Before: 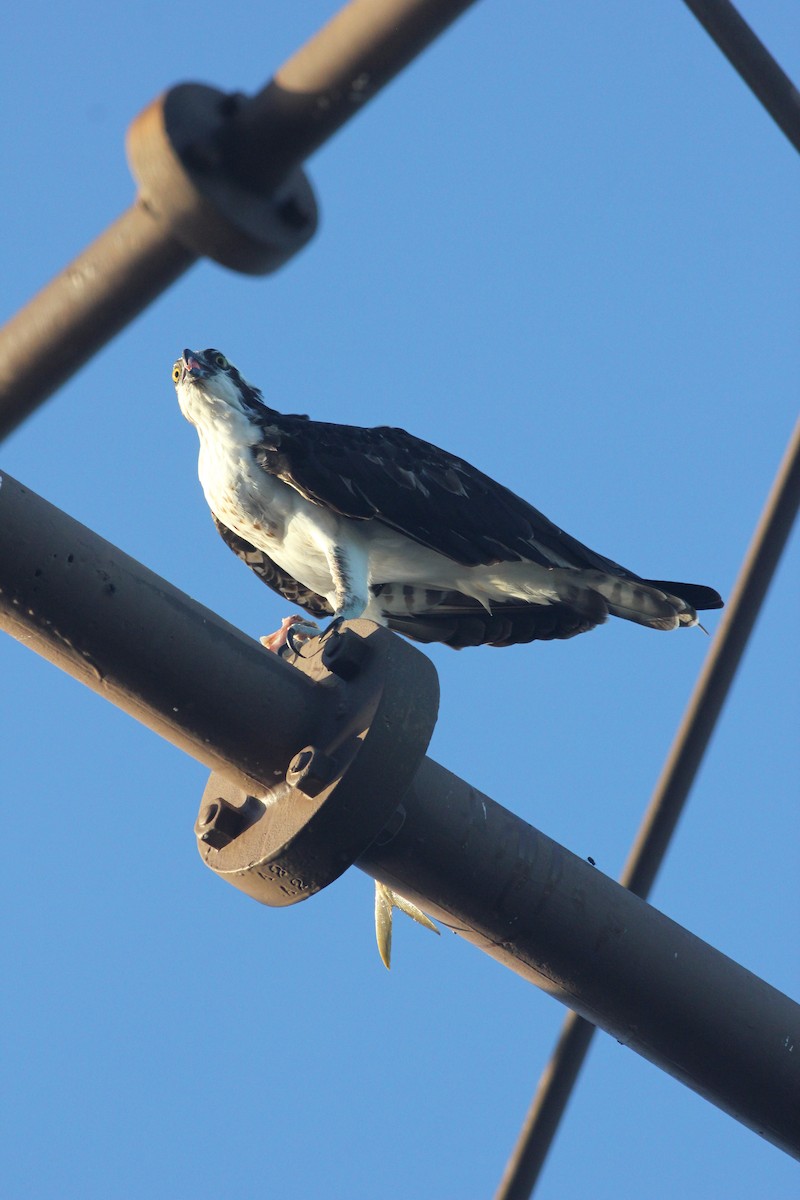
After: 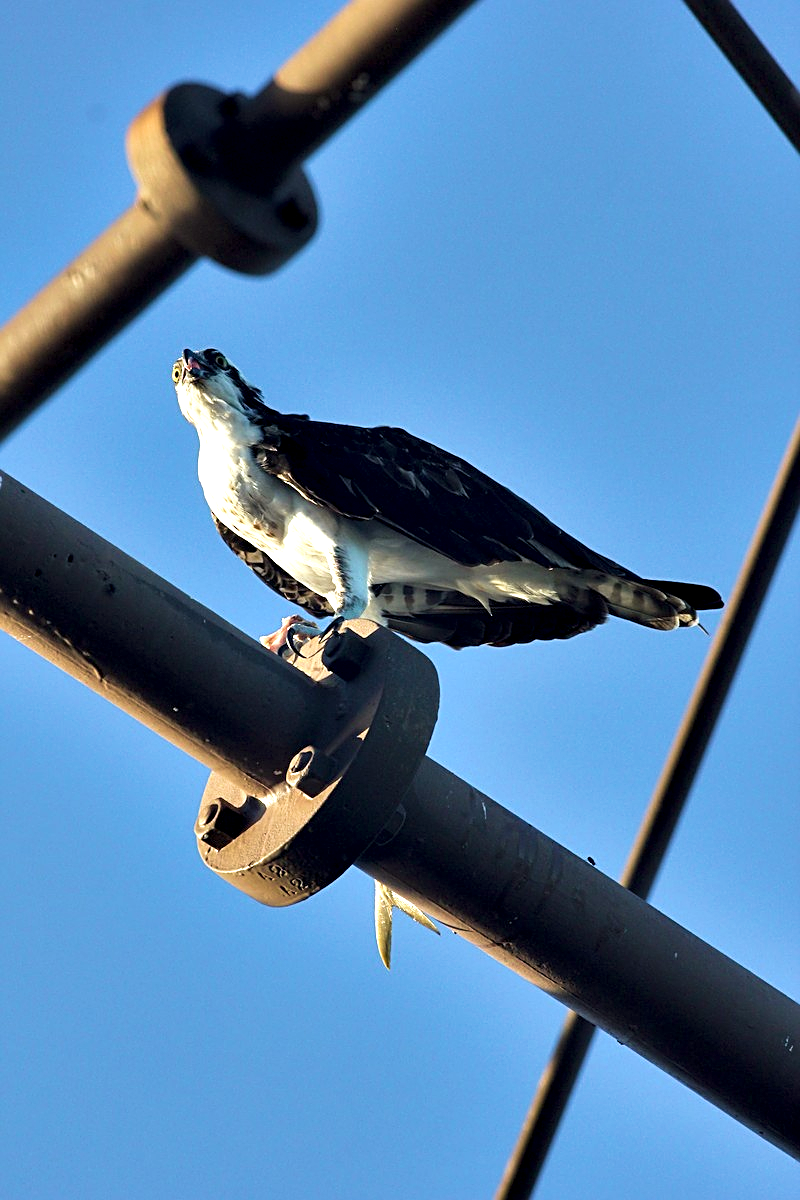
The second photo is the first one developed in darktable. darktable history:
sharpen: on, module defaults
velvia: on, module defaults
contrast equalizer: octaves 7, y [[0.6 ×6], [0.55 ×6], [0 ×6], [0 ×6], [0 ×6]]
